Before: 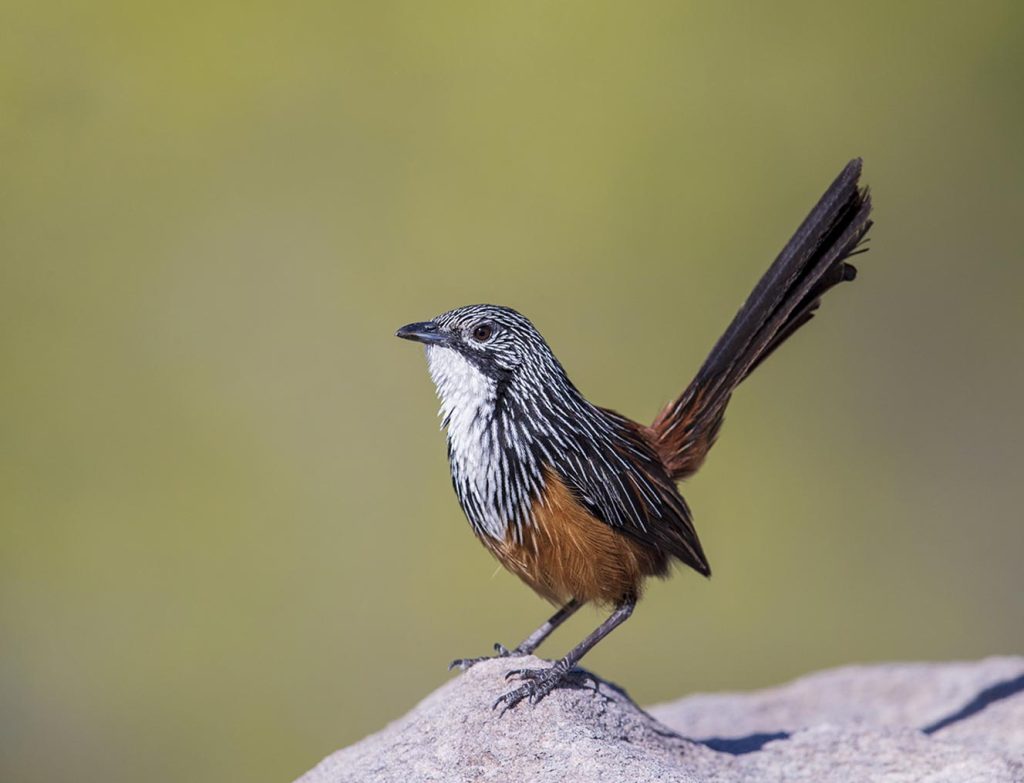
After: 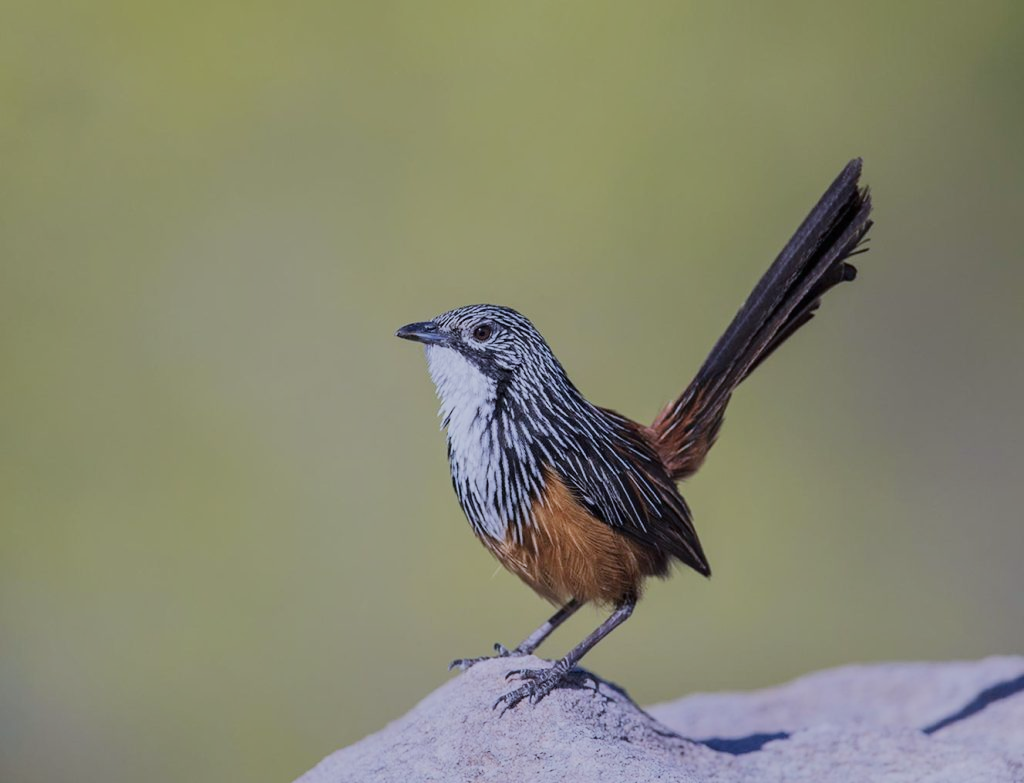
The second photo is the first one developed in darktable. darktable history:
filmic rgb: black relative exposure -16 EV, white relative exposure 6.89 EV, hardness 4.69, color science v5 (2021), contrast in shadows safe, contrast in highlights safe
shadows and highlights: shadows 47.78, highlights -41.96, soften with gaussian
color calibration: illuminant as shot in camera, x 0.366, y 0.378, temperature 4429.26 K
